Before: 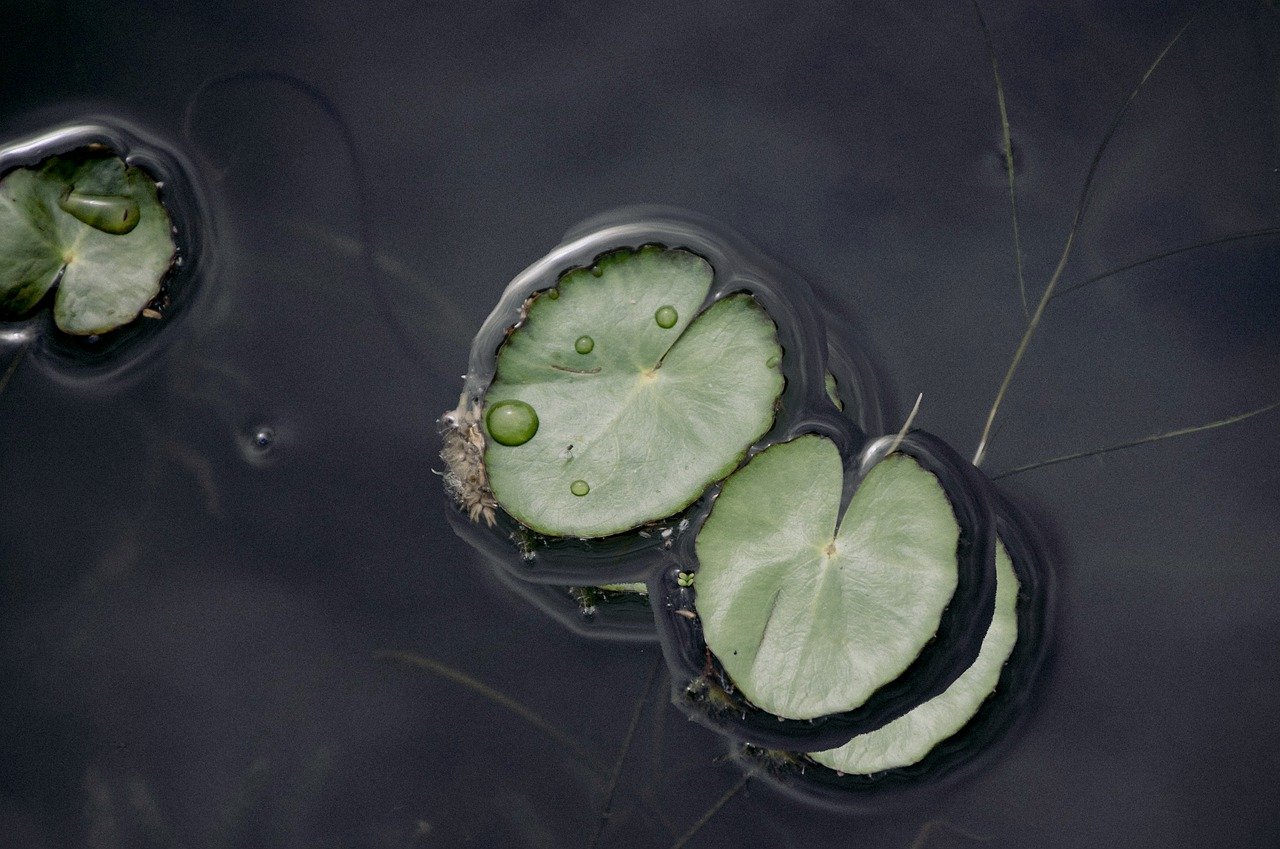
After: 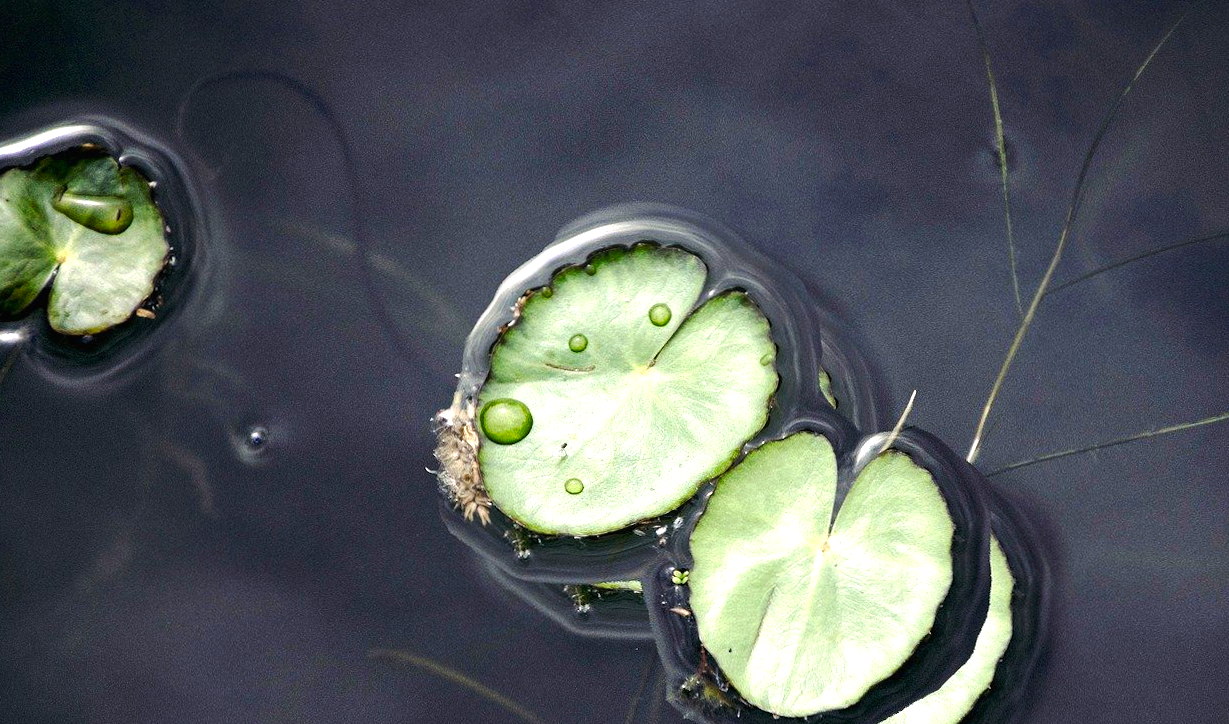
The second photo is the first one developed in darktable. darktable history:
color balance rgb: linear chroma grading › shadows -8%, linear chroma grading › global chroma 10%, perceptual saturation grading › global saturation 2%, perceptual saturation grading › highlights -2%, perceptual saturation grading › mid-tones 4%, perceptual saturation grading › shadows 8%, perceptual brilliance grading › global brilliance 2%, perceptual brilliance grading › highlights -4%, global vibrance 16%, saturation formula JzAzBz (2021)
crop and rotate: angle 0.2°, left 0.275%, right 3.127%, bottom 14.18%
tone curve: curves: ch0 [(0, 0) (0.003, 0.006) (0.011, 0.01) (0.025, 0.017) (0.044, 0.029) (0.069, 0.043) (0.1, 0.064) (0.136, 0.091) (0.177, 0.128) (0.224, 0.162) (0.277, 0.206) (0.335, 0.258) (0.399, 0.324) (0.468, 0.404) (0.543, 0.499) (0.623, 0.595) (0.709, 0.693) (0.801, 0.786) (0.898, 0.883) (1, 1)], preserve colors none
exposure: black level correction 0, exposure 1.45 EV, compensate exposure bias true, compensate highlight preservation false
